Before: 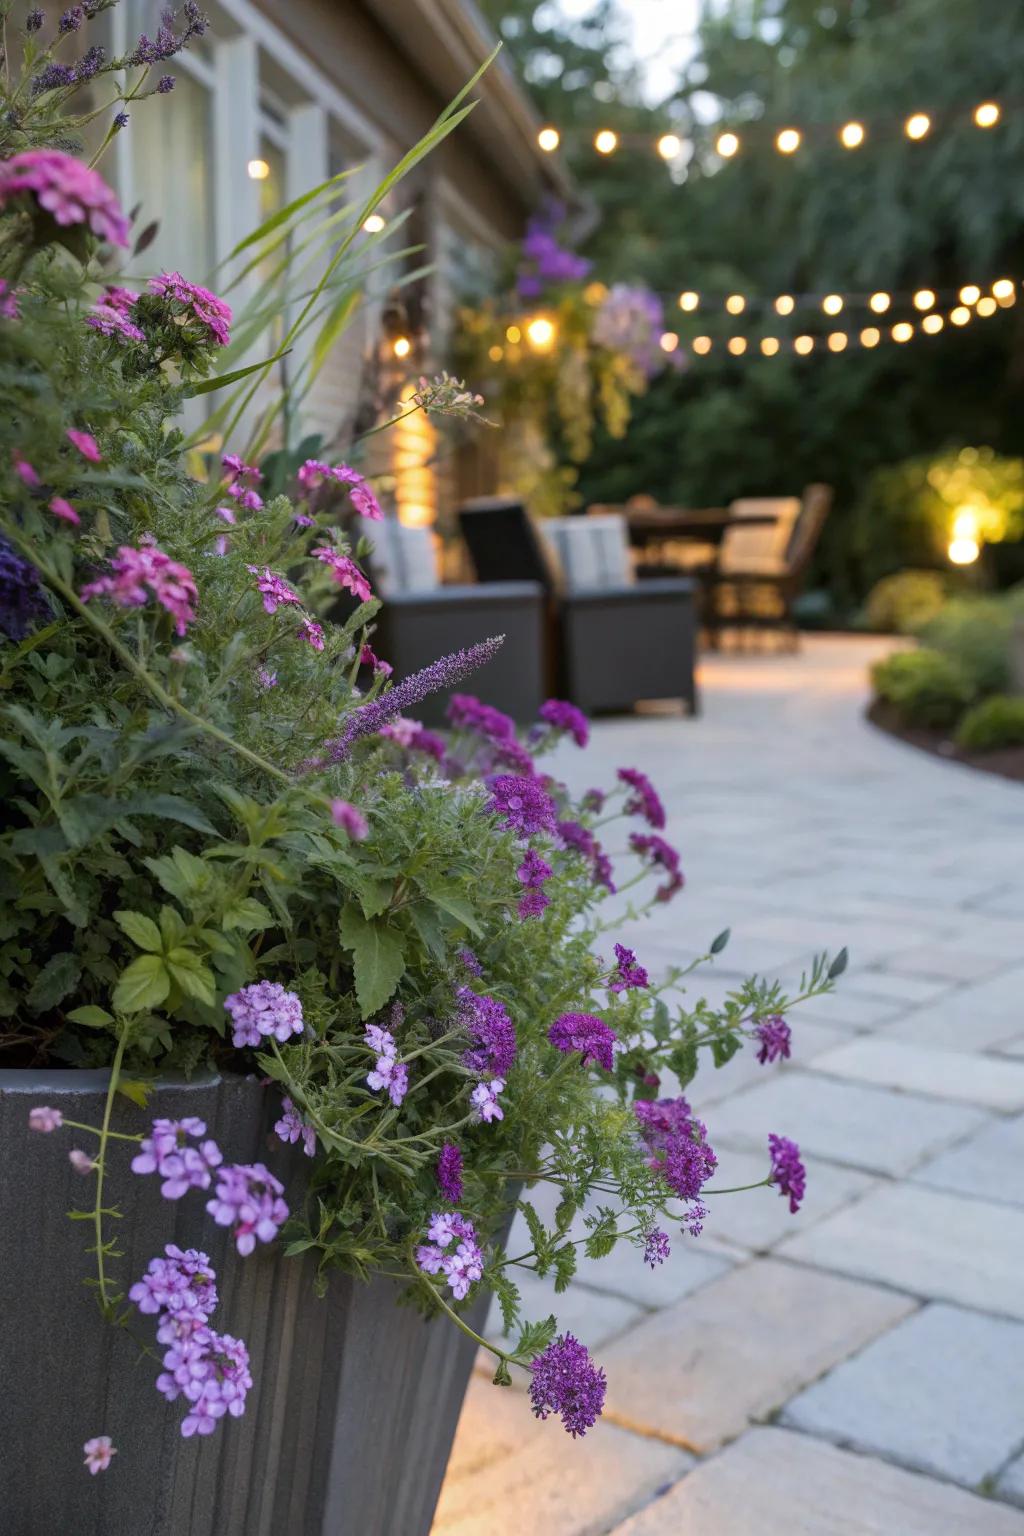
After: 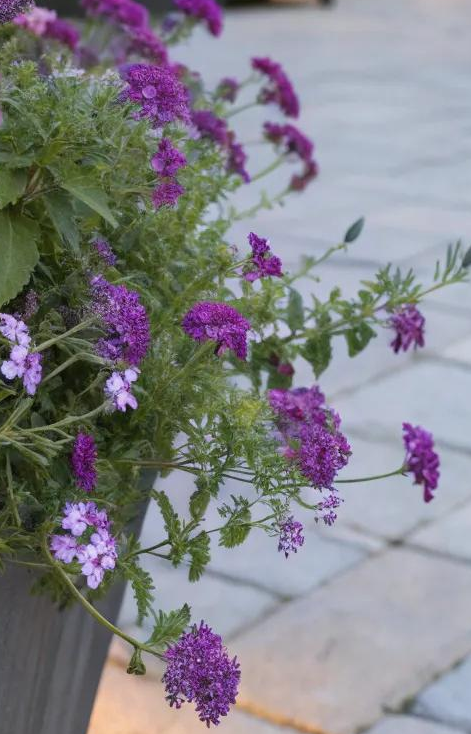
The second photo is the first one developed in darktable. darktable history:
color correction: highlights a* 0.069, highlights b* -0.781
crop: left 35.767%, top 46.298%, right 18.178%, bottom 5.907%
